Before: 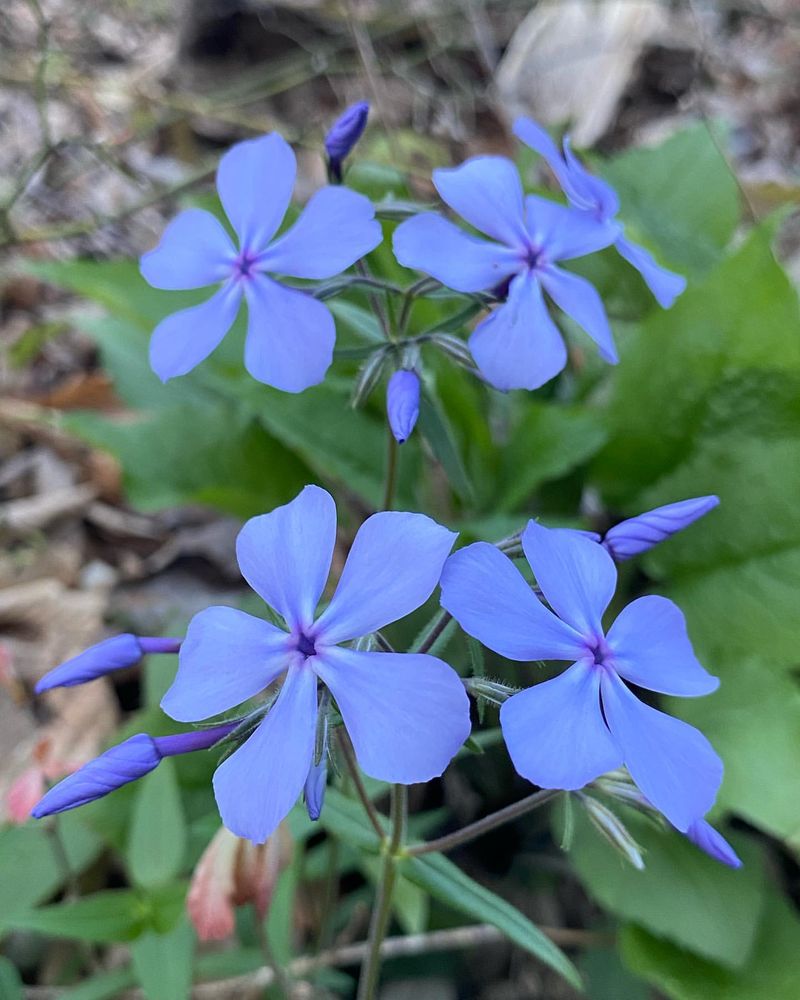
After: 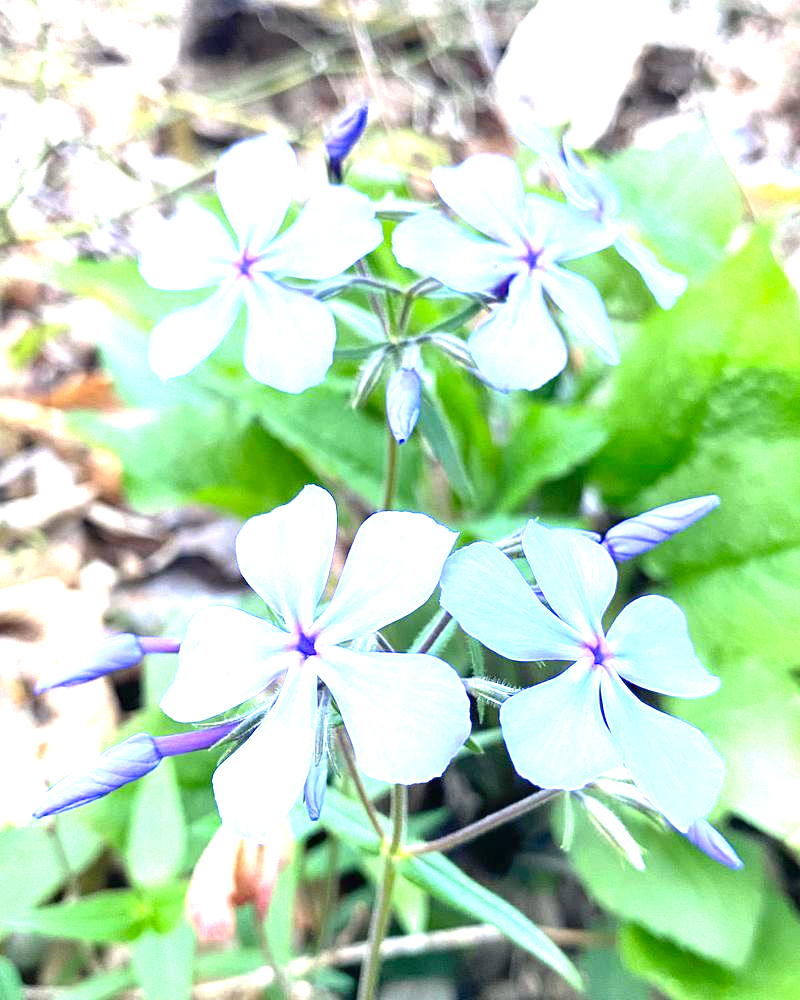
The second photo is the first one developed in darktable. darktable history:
levels: levels [0, 0.374, 0.749]
exposure: black level correction 0, exposure 1.199 EV, compensate highlight preservation false
color correction: highlights a* 0.942, highlights b* 2.83, saturation 1.1
